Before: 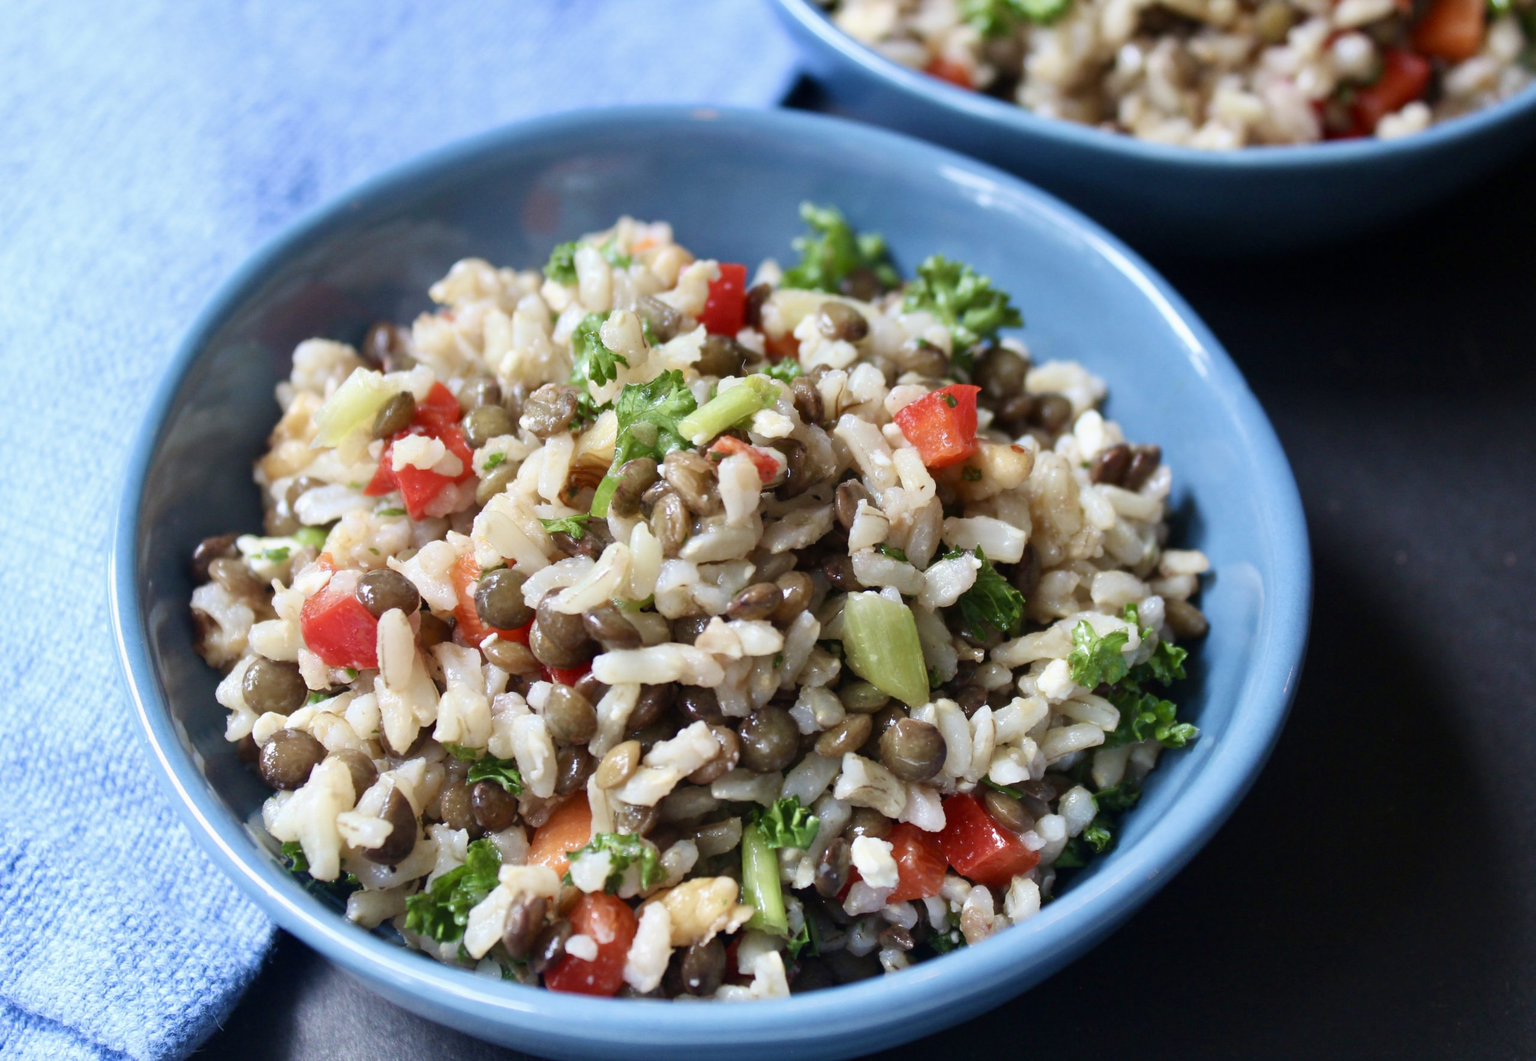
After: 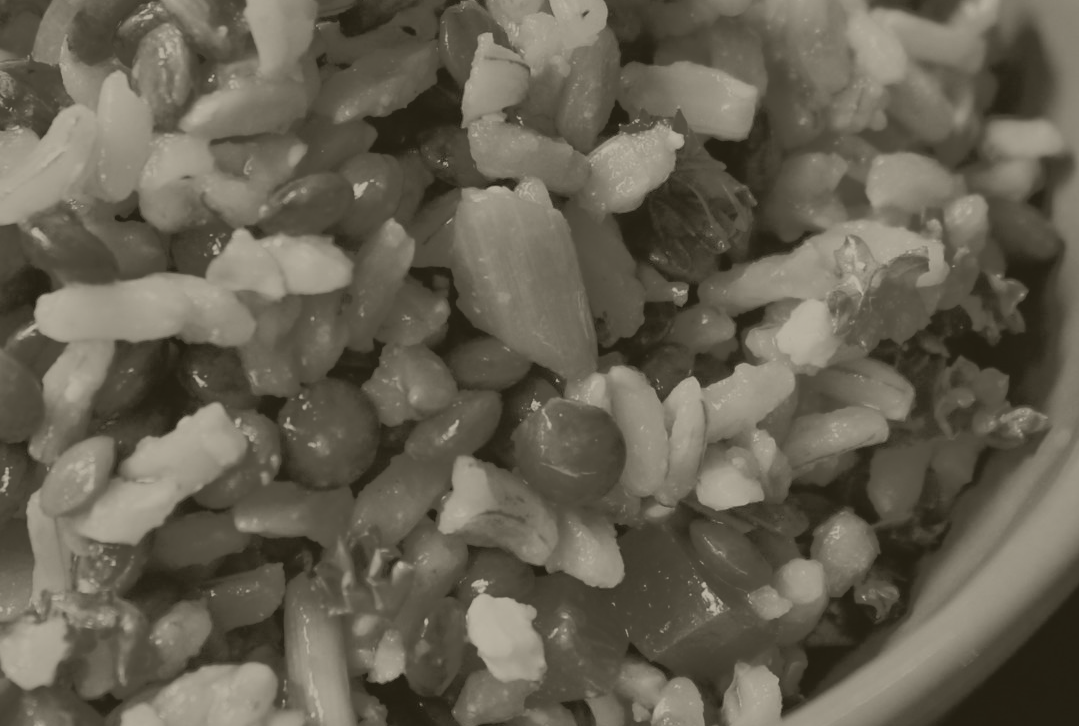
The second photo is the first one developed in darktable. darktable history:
tone equalizer: -8 EV -0.528 EV, -7 EV -0.319 EV, -6 EV -0.083 EV, -5 EV 0.413 EV, -4 EV 0.985 EV, -3 EV 0.791 EV, -2 EV -0.01 EV, -1 EV 0.14 EV, +0 EV -0.012 EV, smoothing 1
crop: left 37.221%, top 45.169%, right 20.63%, bottom 13.777%
colorize: hue 41.44°, saturation 22%, source mix 60%, lightness 10.61%
